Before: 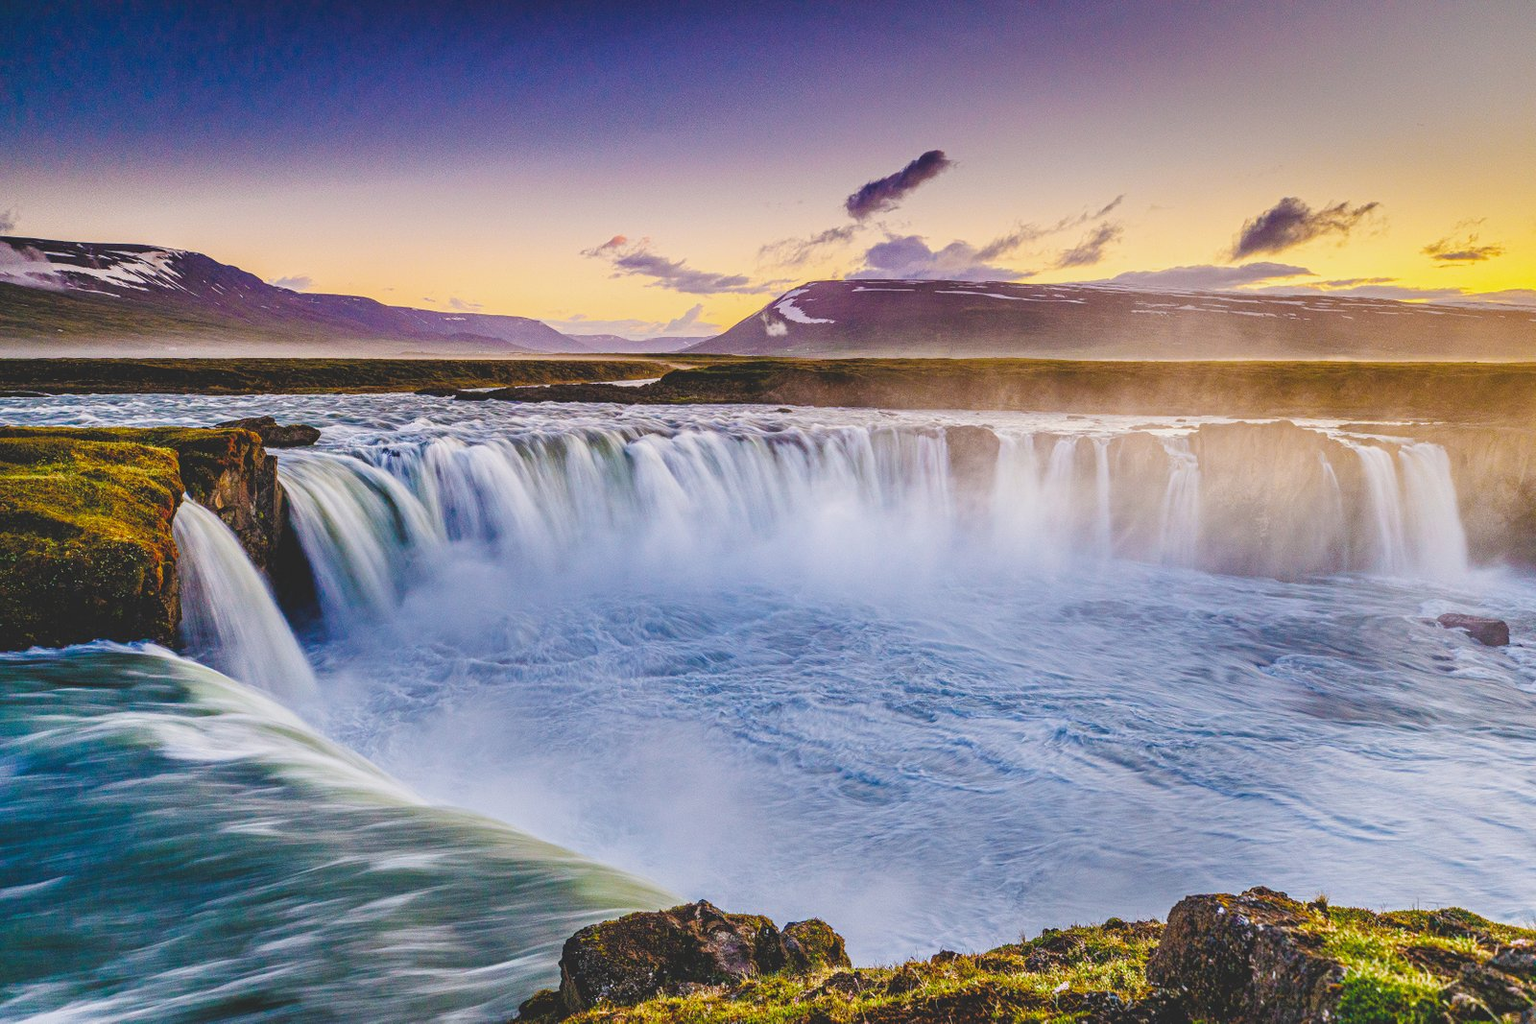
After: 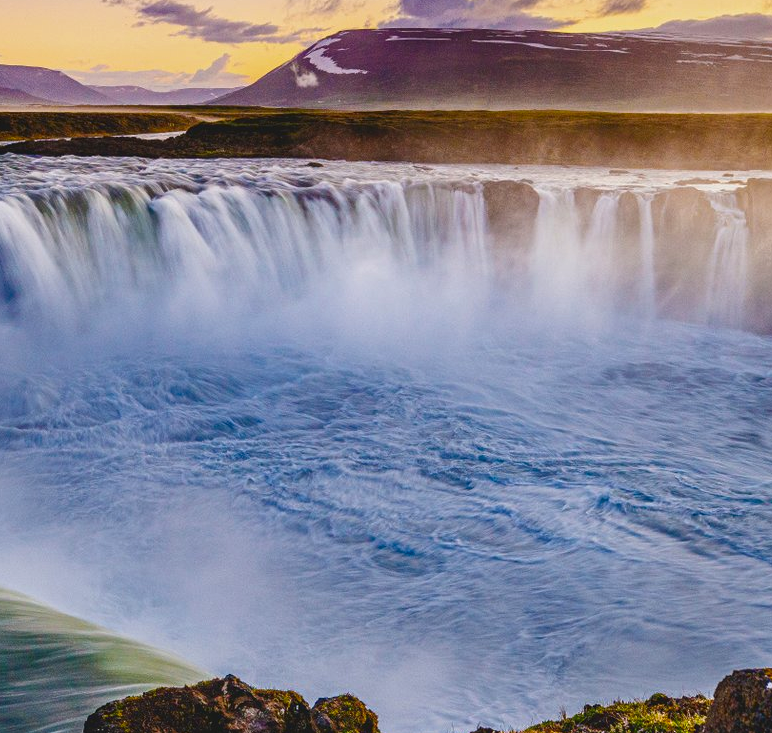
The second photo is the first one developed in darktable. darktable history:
crop: left 31.379%, top 24.658%, right 20.326%, bottom 6.628%
contrast brightness saturation: contrast 0.07, brightness -0.14, saturation 0.11
